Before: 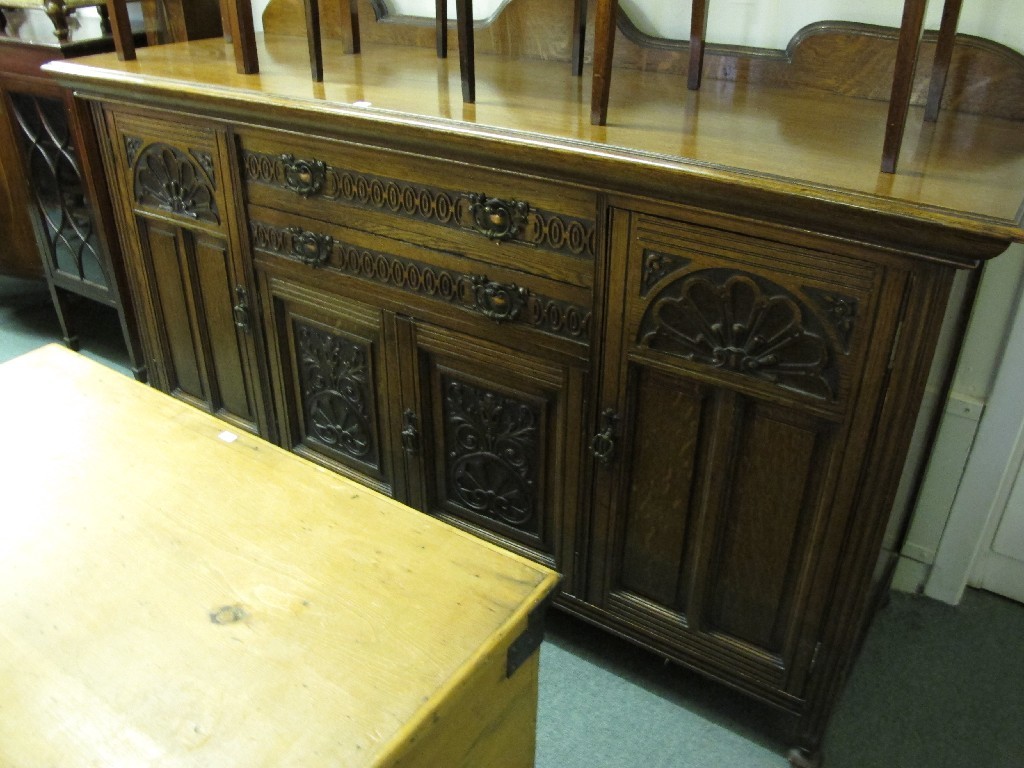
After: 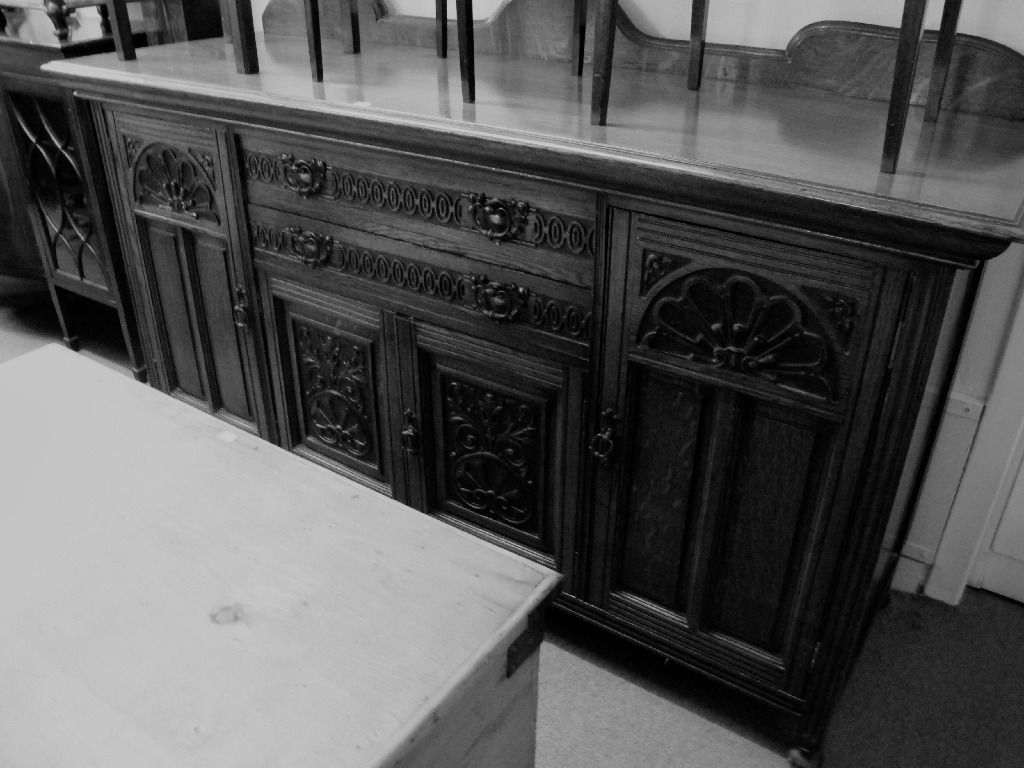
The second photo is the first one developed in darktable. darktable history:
monochrome: a -71.75, b 75.82
filmic rgb: black relative exposure -7.32 EV, white relative exposure 5.09 EV, hardness 3.2
color balance rgb: linear chroma grading › global chroma 15%, perceptual saturation grading › global saturation 30%
